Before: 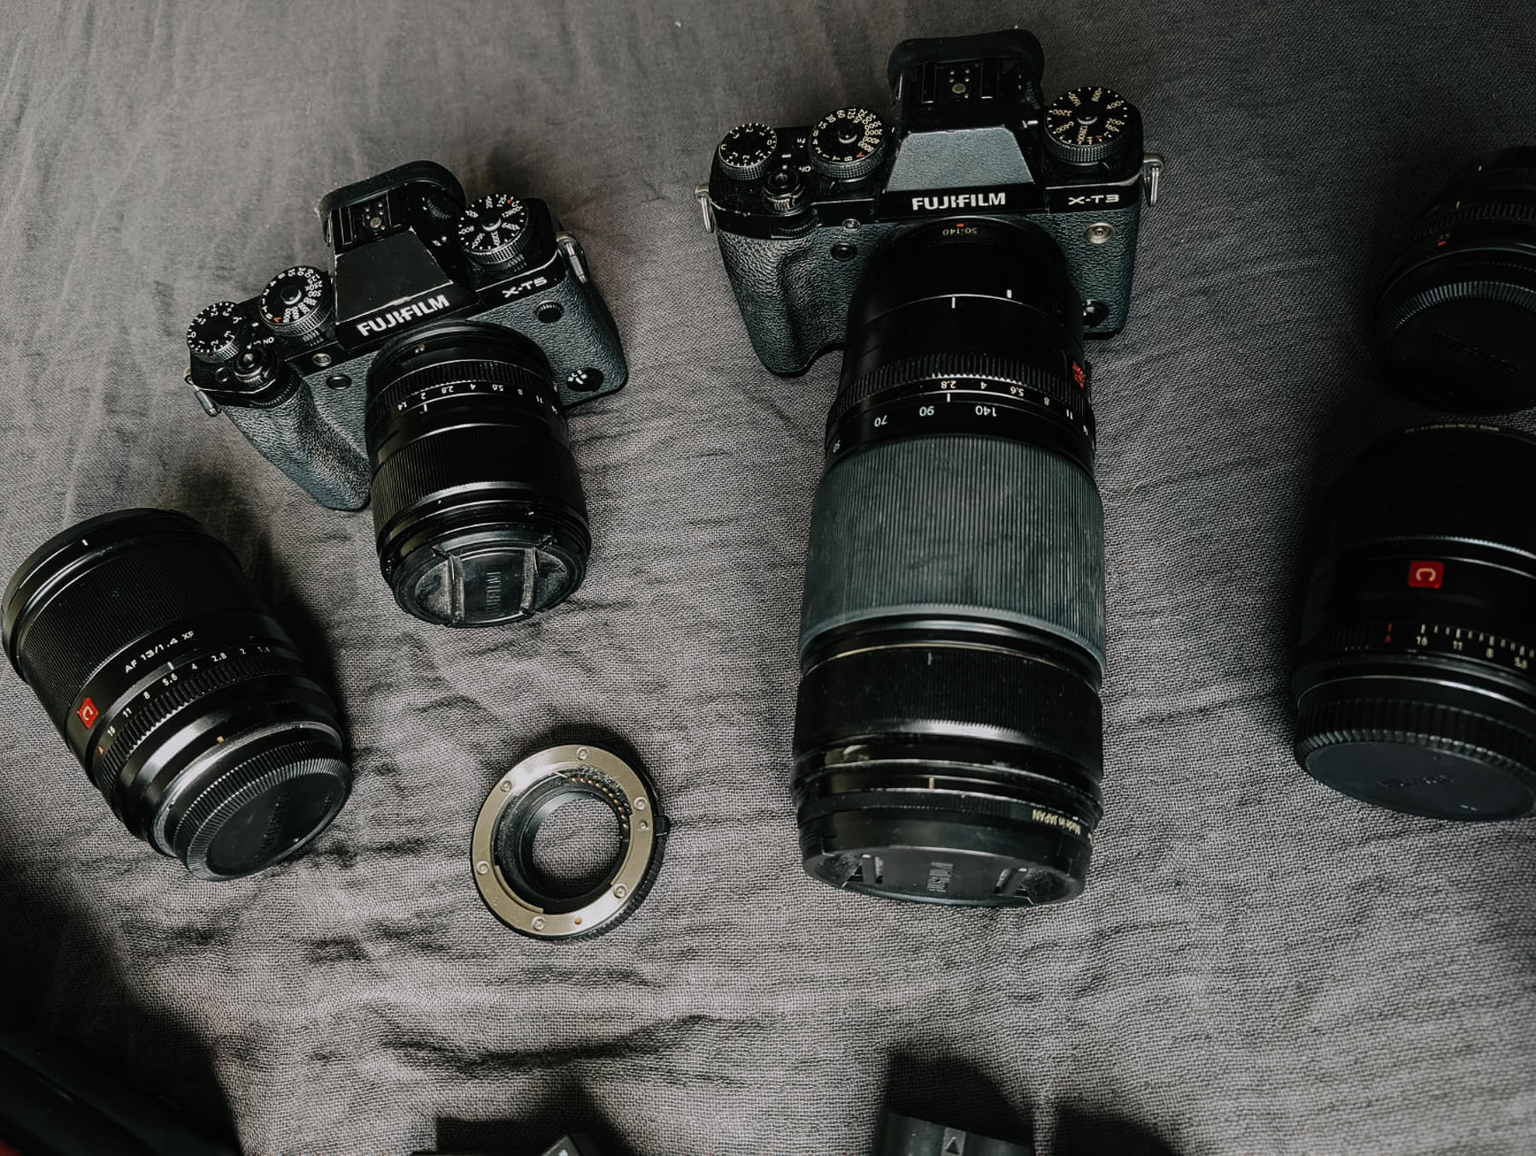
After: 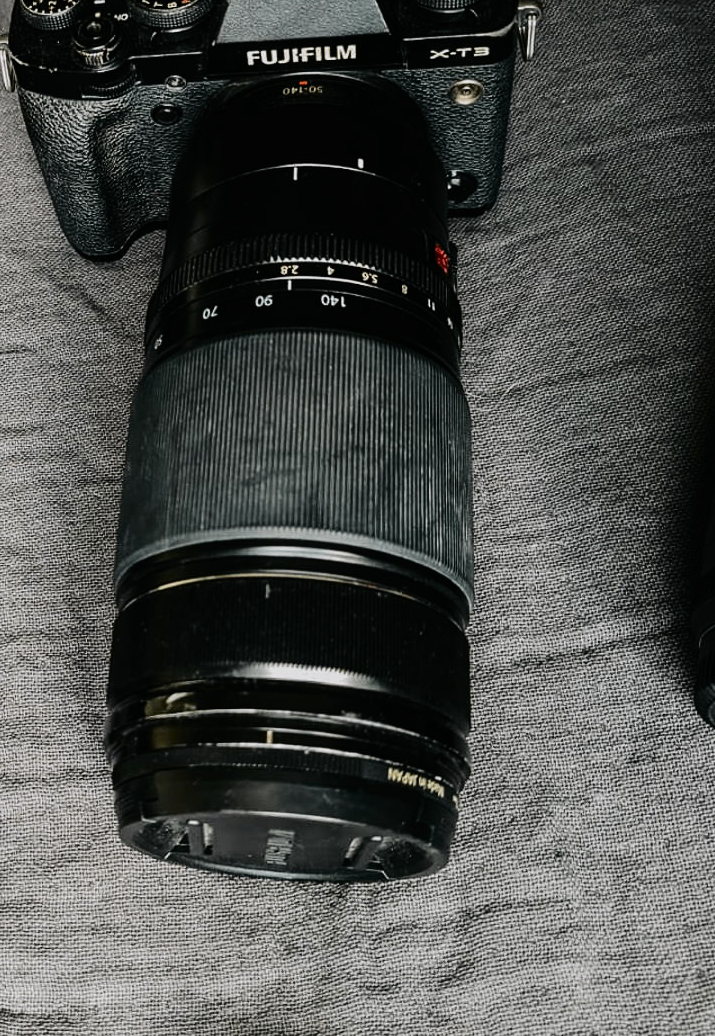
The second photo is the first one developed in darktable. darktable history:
crop: left 45.721%, top 13.393%, right 14.118%, bottom 10.01%
tone curve: curves: ch0 [(0, 0) (0.136, 0.084) (0.346, 0.366) (0.489, 0.559) (0.66, 0.748) (0.849, 0.902) (1, 0.974)]; ch1 [(0, 0) (0.353, 0.344) (0.45, 0.46) (0.498, 0.498) (0.521, 0.512) (0.563, 0.559) (0.592, 0.605) (0.641, 0.673) (1, 1)]; ch2 [(0, 0) (0.333, 0.346) (0.375, 0.375) (0.424, 0.43) (0.476, 0.492) (0.502, 0.502) (0.524, 0.531) (0.579, 0.61) (0.612, 0.644) (0.641, 0.722) (1, 1)], color space Lab, independent channels, preserve colors none
